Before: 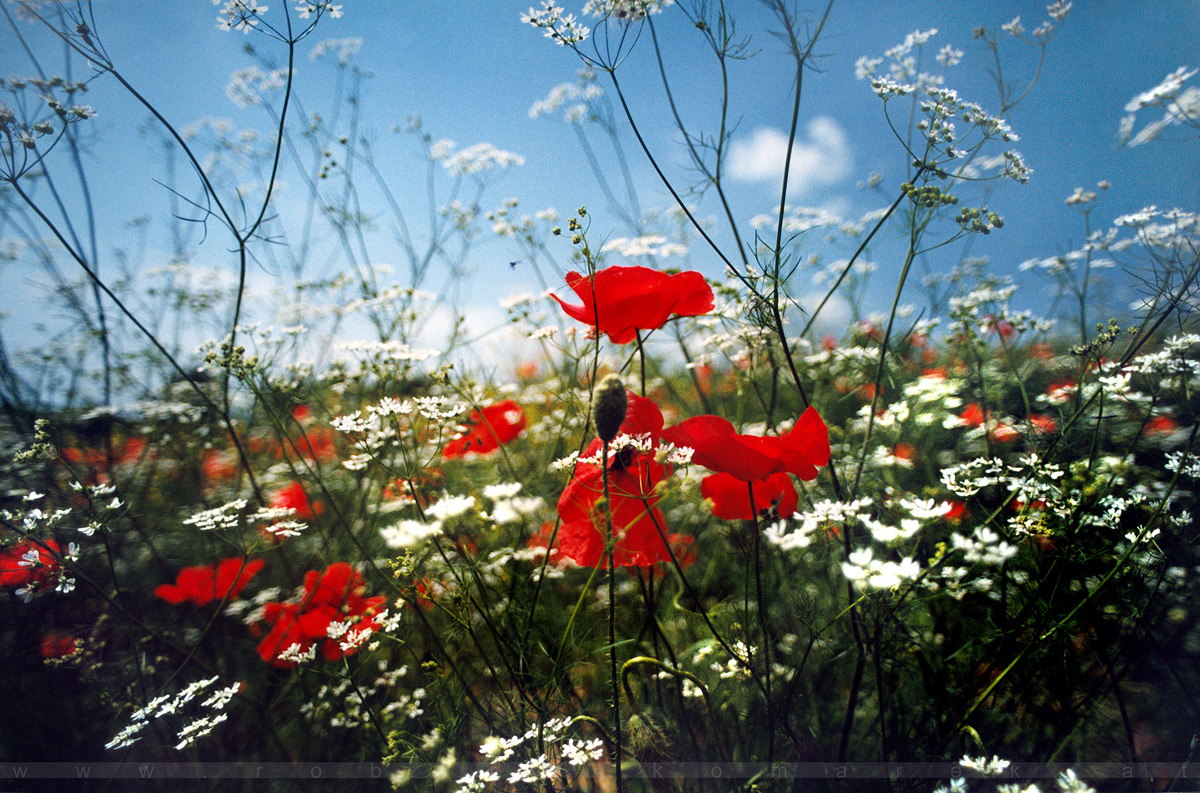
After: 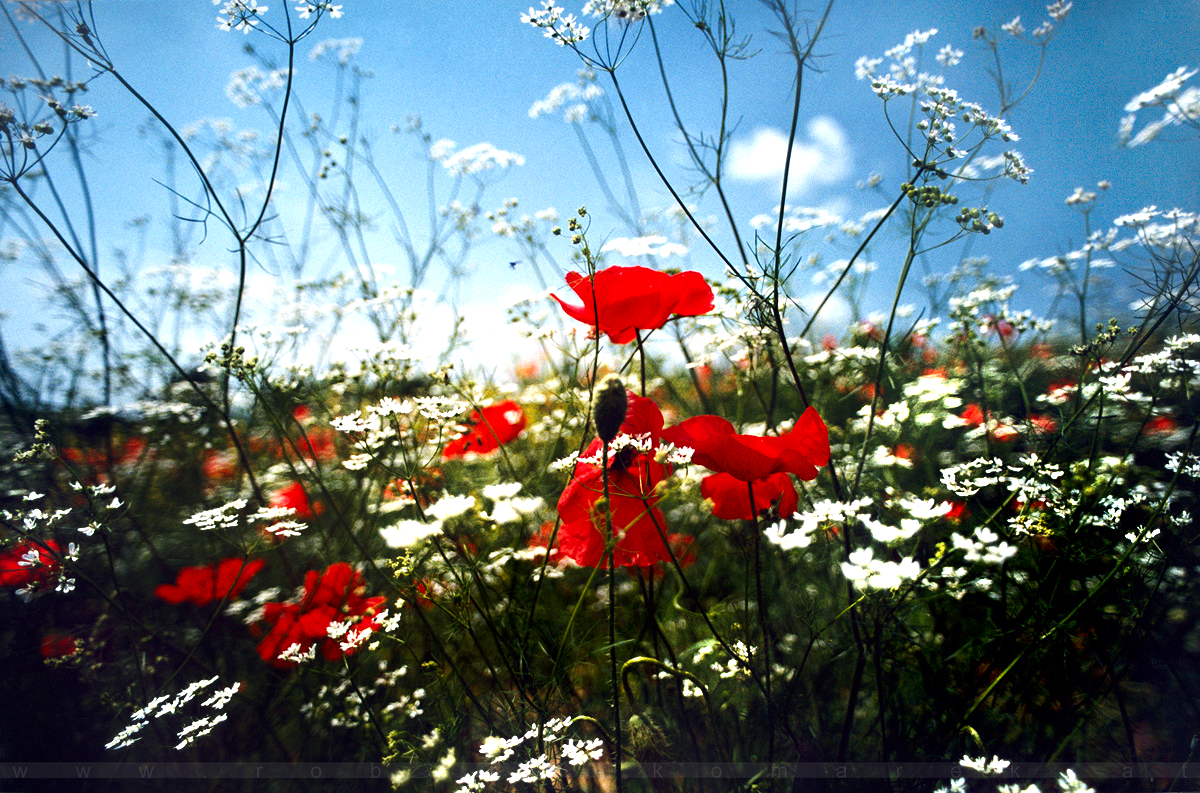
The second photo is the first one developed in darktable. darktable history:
tone equalizer: -8 EV 0.001 EV, -7 EV -0.003 EV, -6 EV 0.003 EV, -5 EV -0.024 EV, -4 EV -0.099 EV, -3 EV -0.166 EV, -2 EV 0.213 EV, -1 EV 0.709 EV, +0 EV 0.514 EV
contrast brightness saturation: brightness -0.096
